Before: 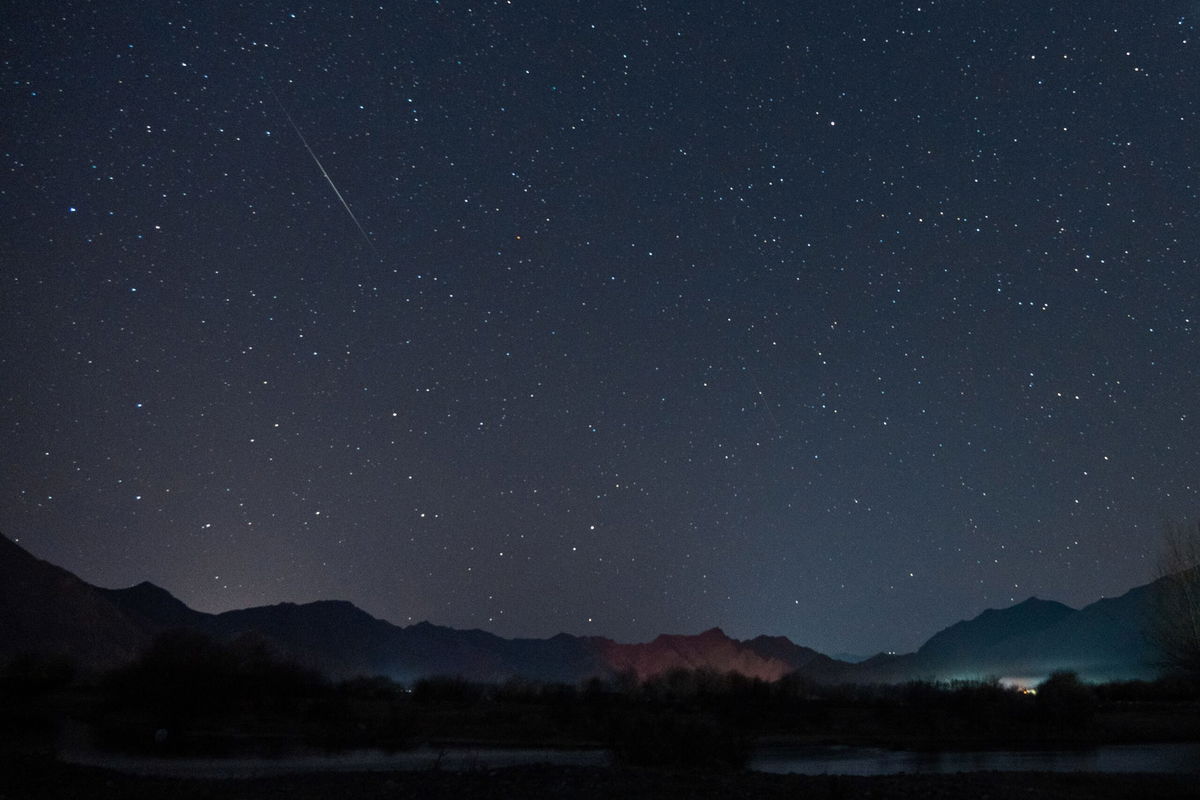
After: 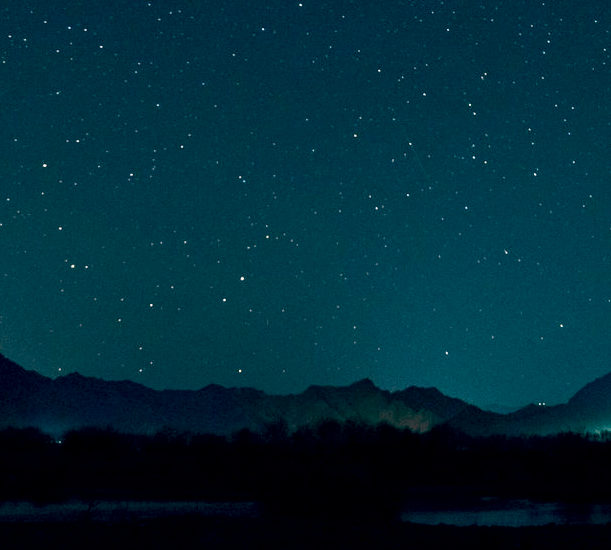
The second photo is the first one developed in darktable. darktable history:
crop and rotate: left 29.237%, top 31.152%, right 19.807%
contrast brightness saturation: contrast 0.2, brightness 0.16, saturation 0.22
color balance: lift [1.005, 0.99, 1.007, 1.01], gamma [1, 0.979, 1.011, 1.021], gain [0.923, 1.098, 1.025, 0.902], input saturation 90.45%, contrast 7.73%, output saturation 105.91%
exposure: black level correction 0.016, exposure -0.009 EV, compensate highlight preservation false
